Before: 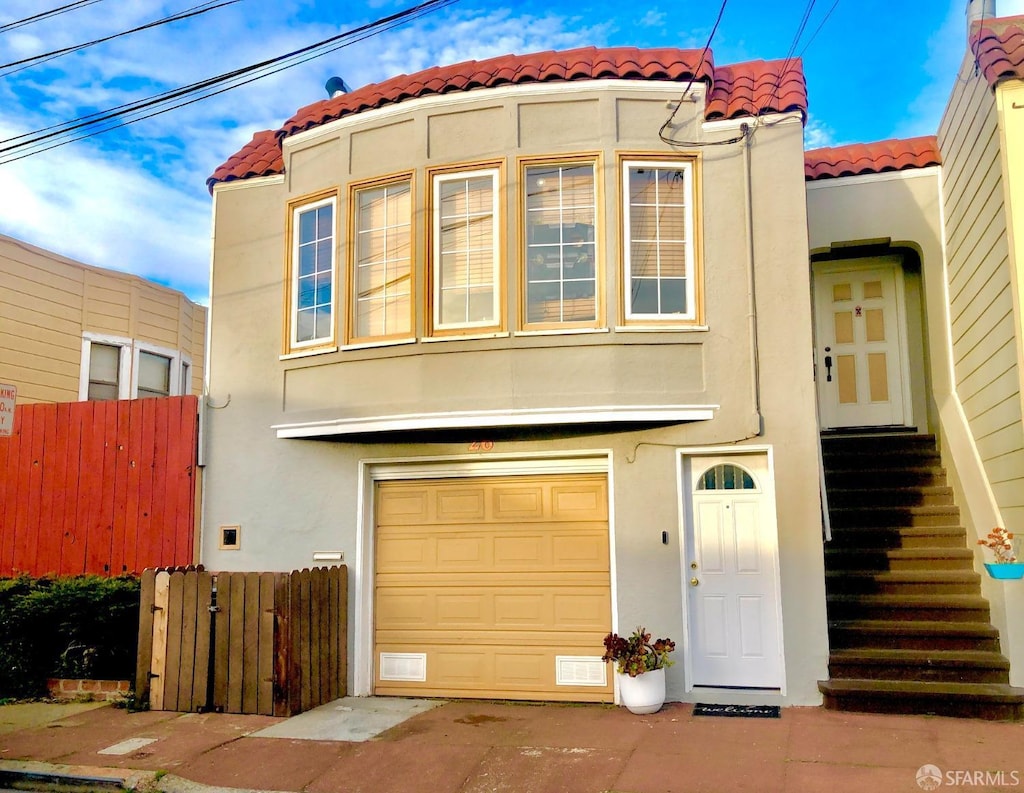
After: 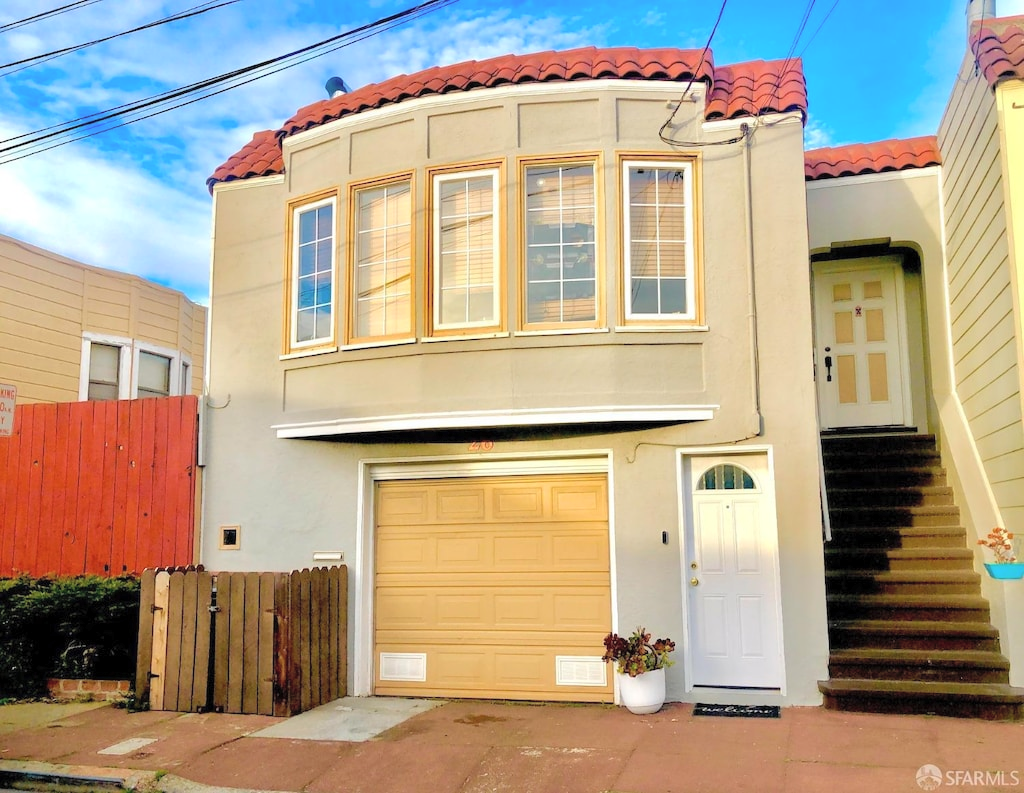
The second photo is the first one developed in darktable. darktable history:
contrast brightness saturation: brightness 0.132
